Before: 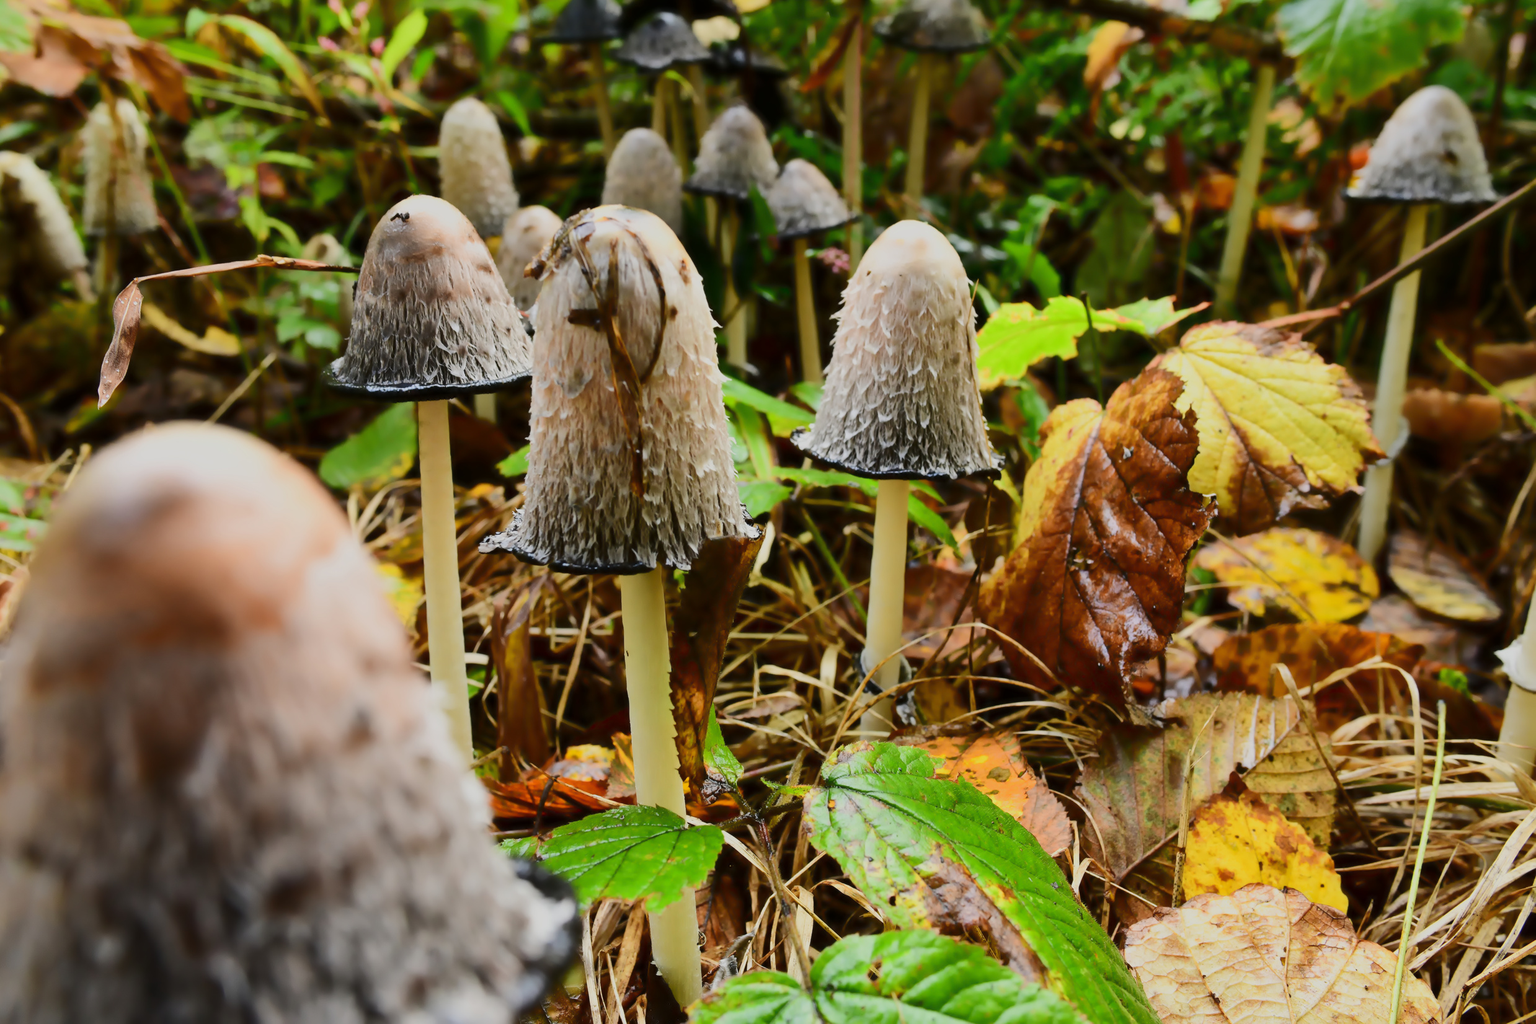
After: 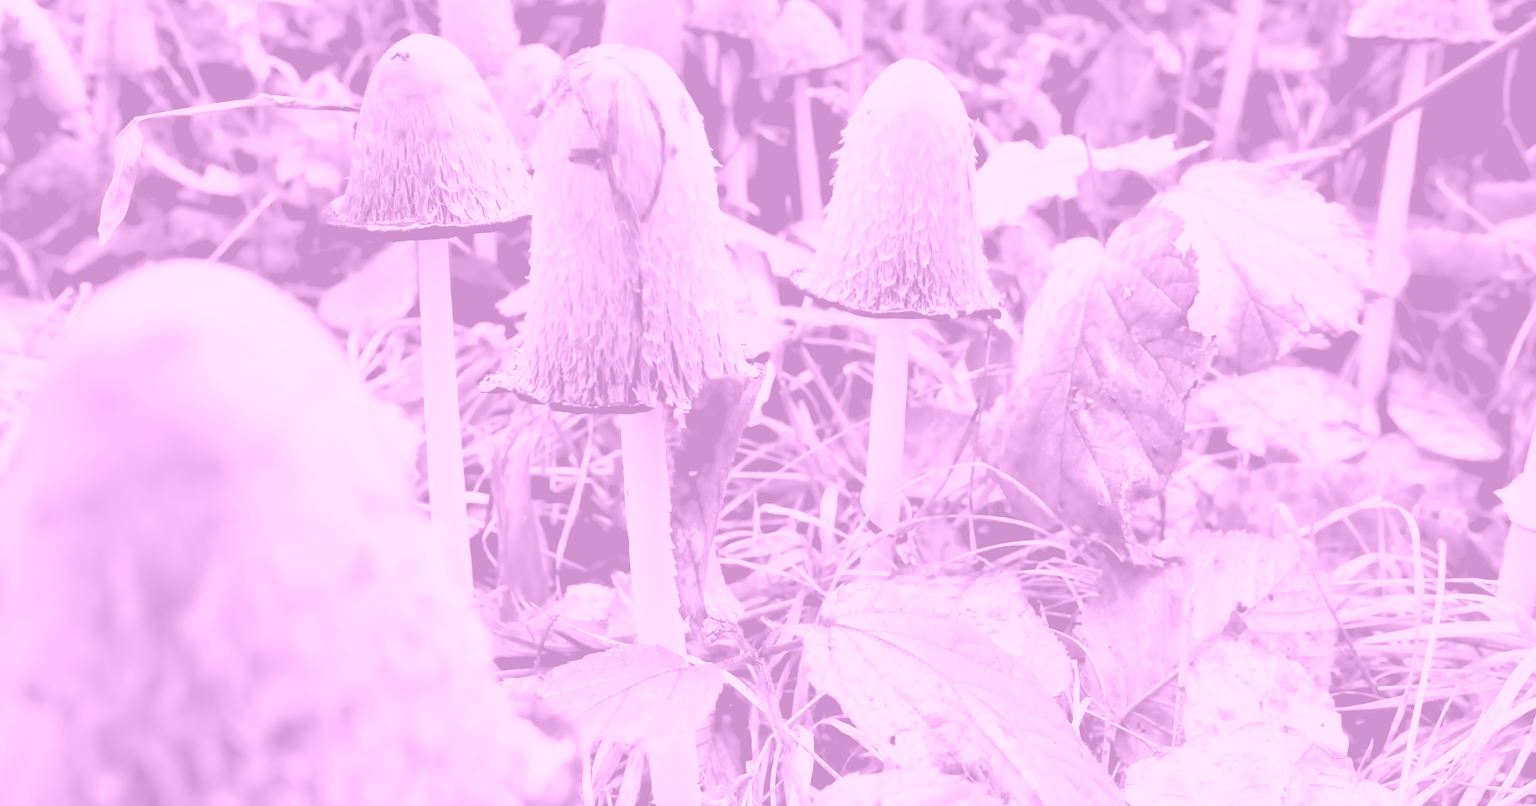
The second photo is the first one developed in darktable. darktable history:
colorize: hue 331.2°, saturation 75%, source mix 30.28%, lightness 70.52%, version 1
rgb levels: preserve colors sum RGB, levels [[0.038, 0.433, 0.934], [0, 0.5, 1], [0, 0.5, 1]]
exposure: black level correction 0.001, exposure 0.955 EV, compensate exposure bias true, compensate highlight preservation false
crop and rotate: top 15.774%, bottom 5.506%
